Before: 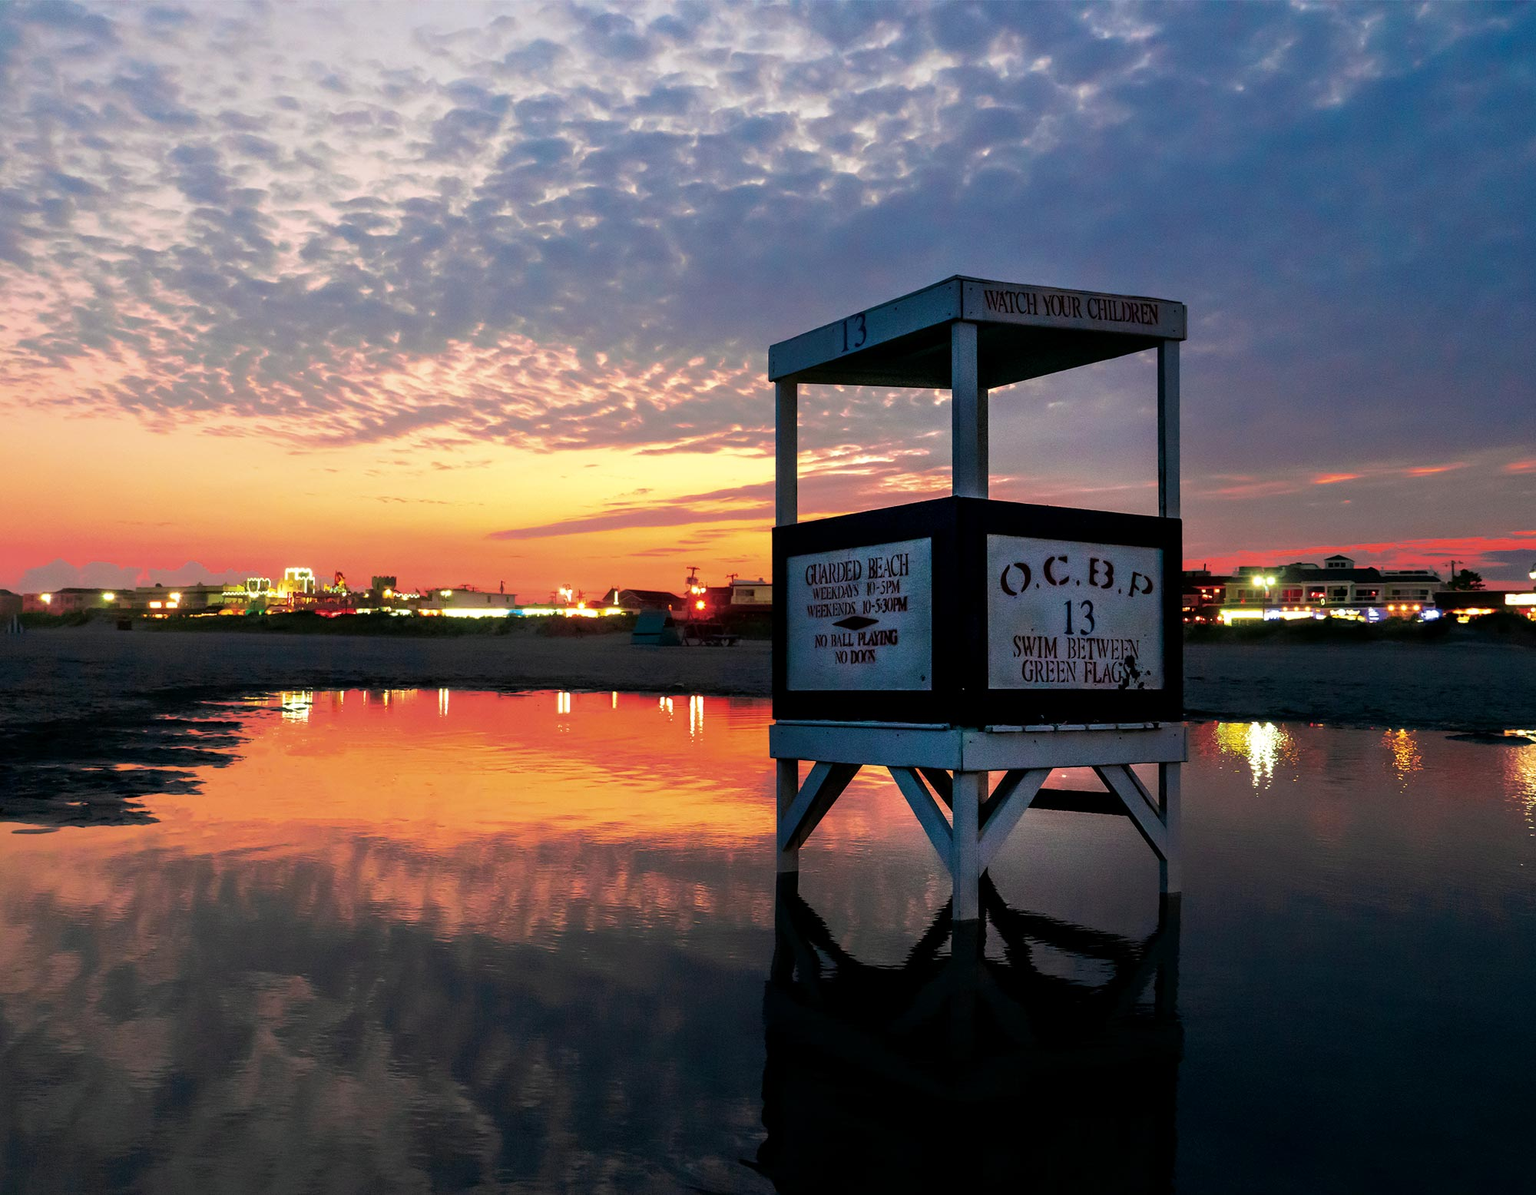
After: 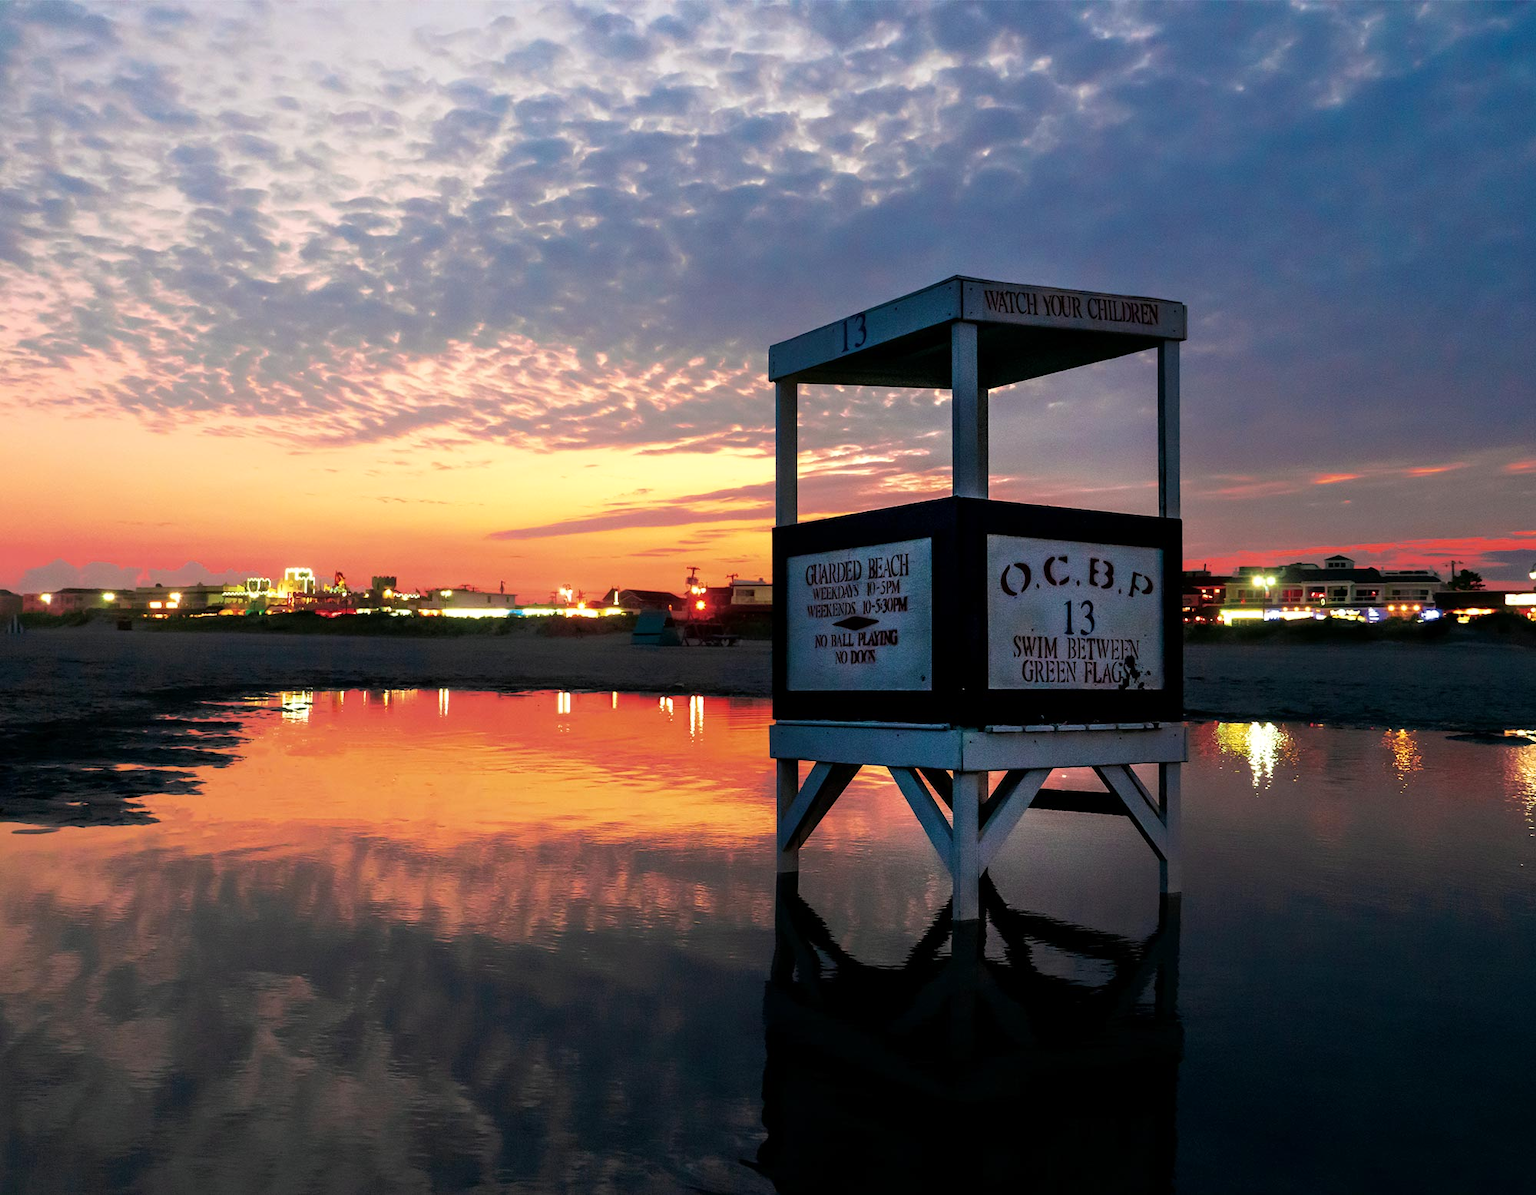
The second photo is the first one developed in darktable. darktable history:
tone equalizer: on, module defaults
shadows and highlights: shadows 0, highlights 40
